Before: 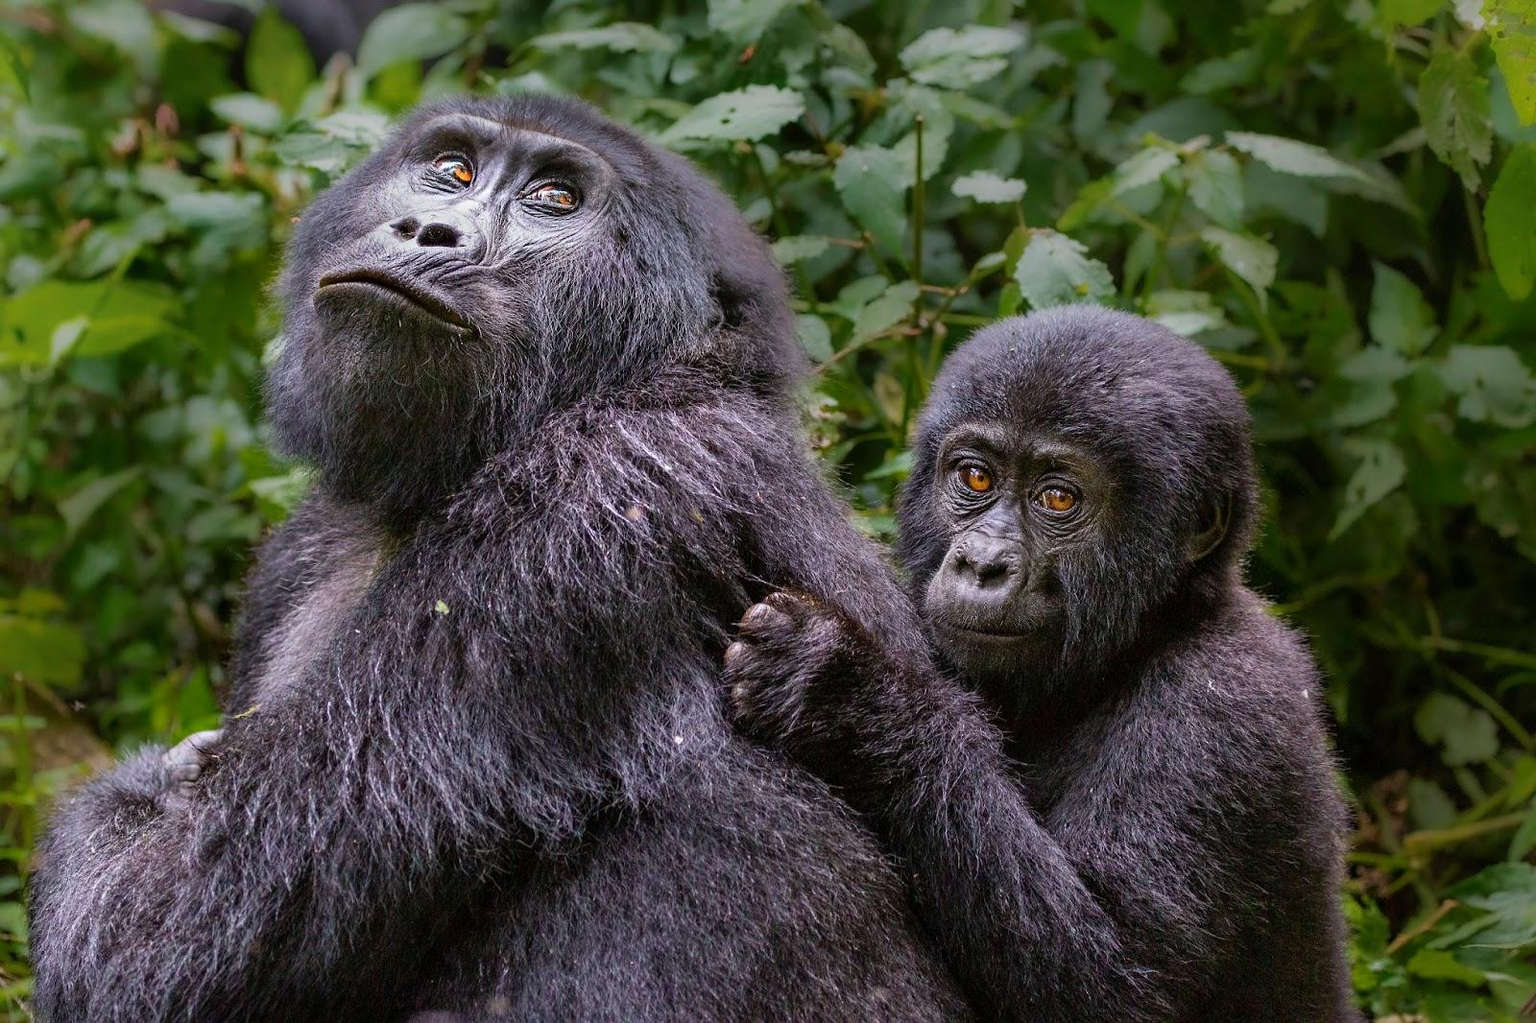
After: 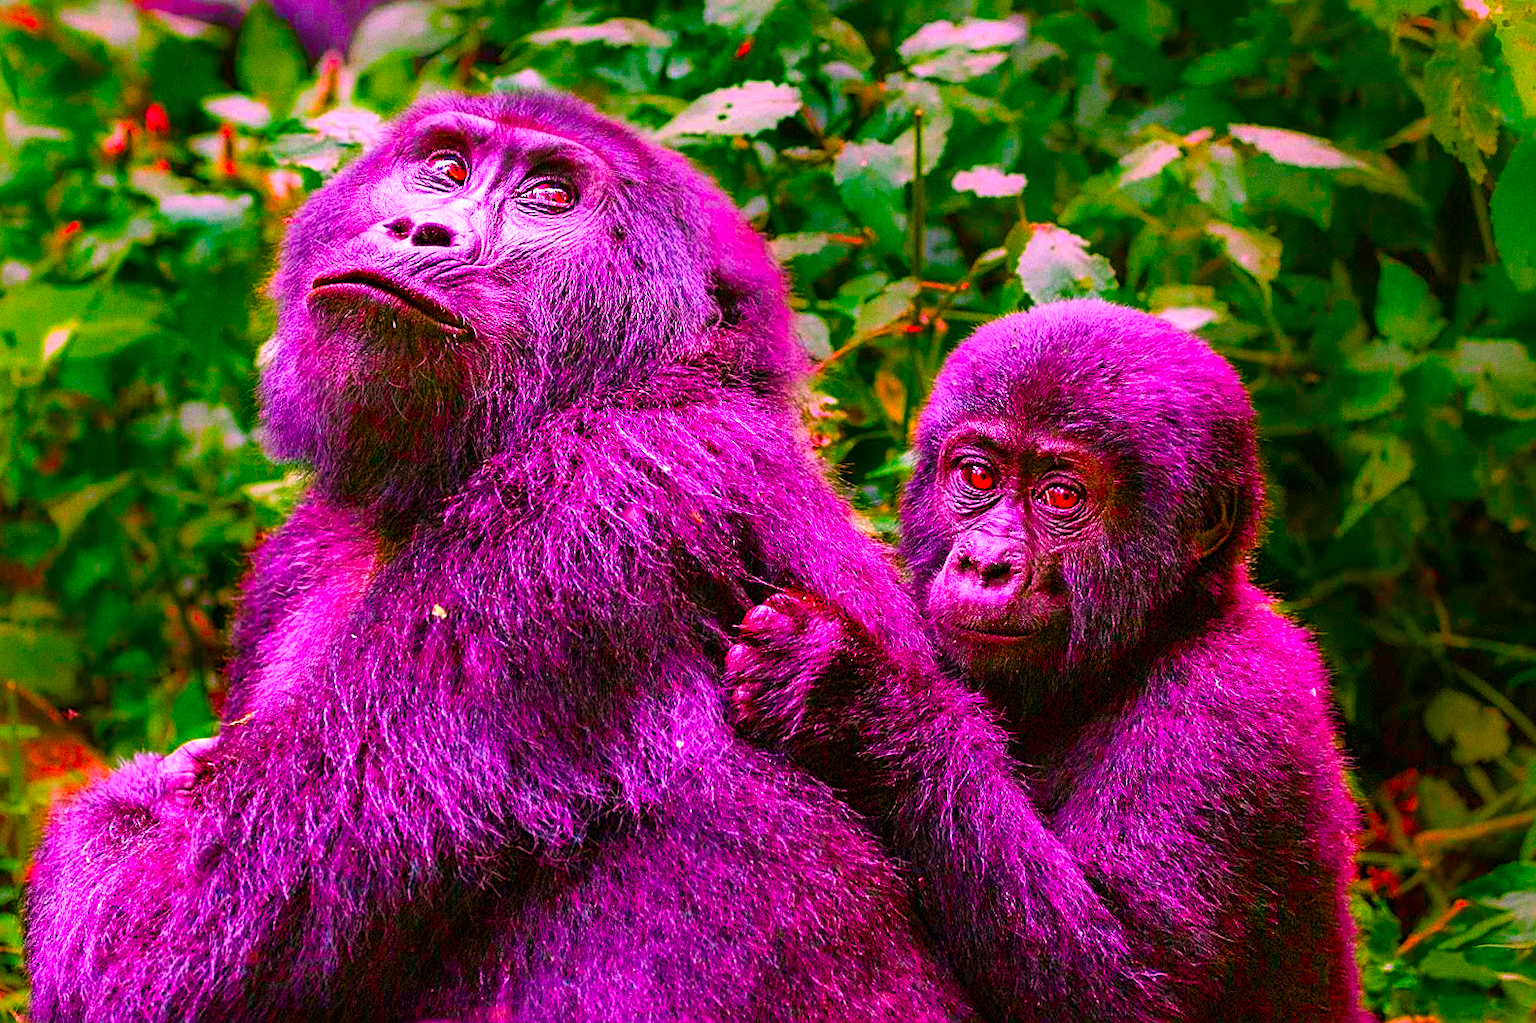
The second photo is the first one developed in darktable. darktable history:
white balance: red 1.188, blue 1.11
sharpen: radius 2.167, amount 0.381, threshold 0
rotate and perspective: rotation -0.45°, automatic cropping original format, crop left 0.008, crop right 0.992, crop top 0.012, crop bottom 0.988
color contrast: green-magenta contrast 1.73, blue-yellow contrast 1.15
contrast brightness saturation: brightness -0.02, saturation 0.35
grain: on, module defaults
color balance rgb: linear chroma grading › global chroma 25%, perceptual saturation grading › global saturation 45%, perceptual saturation grading › highlights -50%, perceptual saturation grading › shadows 30%, perceptual brilliance grading › global brilliance 18%, global vibrance 40%
